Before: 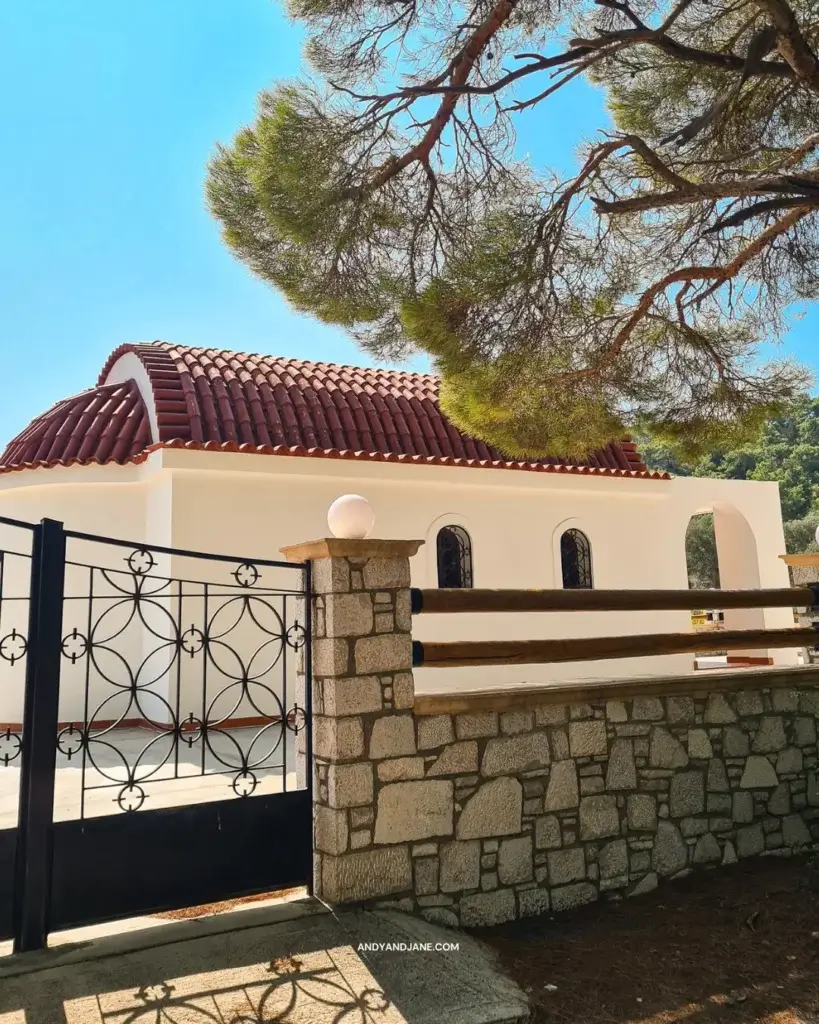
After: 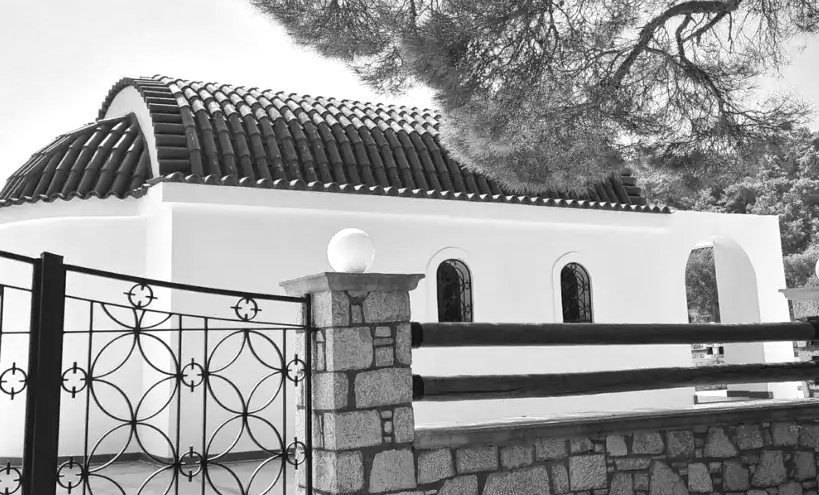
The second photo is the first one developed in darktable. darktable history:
white balance: red 0.766, blue 1.537
crop and rotate: top 26.056%, bottom 25.543%
monochrome: on, module defaults
exposure: exposure 0.515 EV, compensate highlight preservation false
